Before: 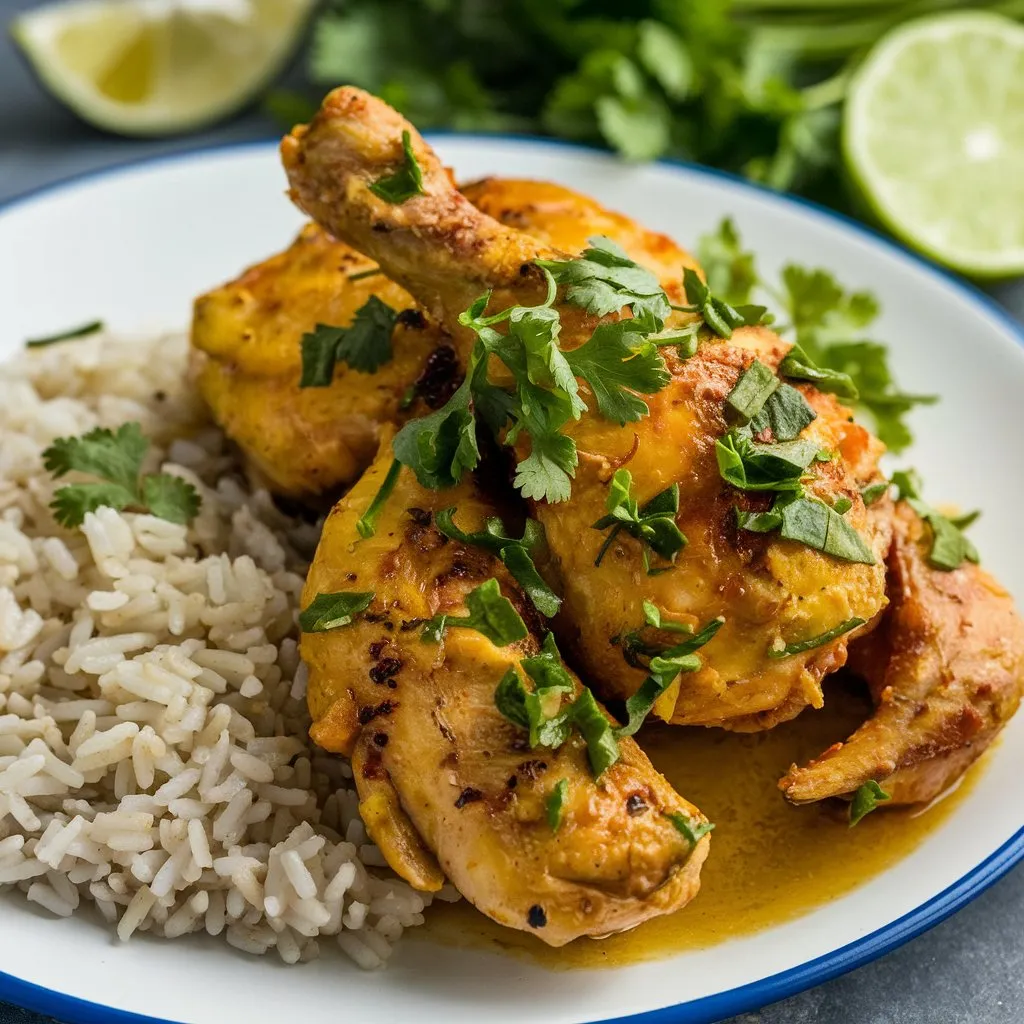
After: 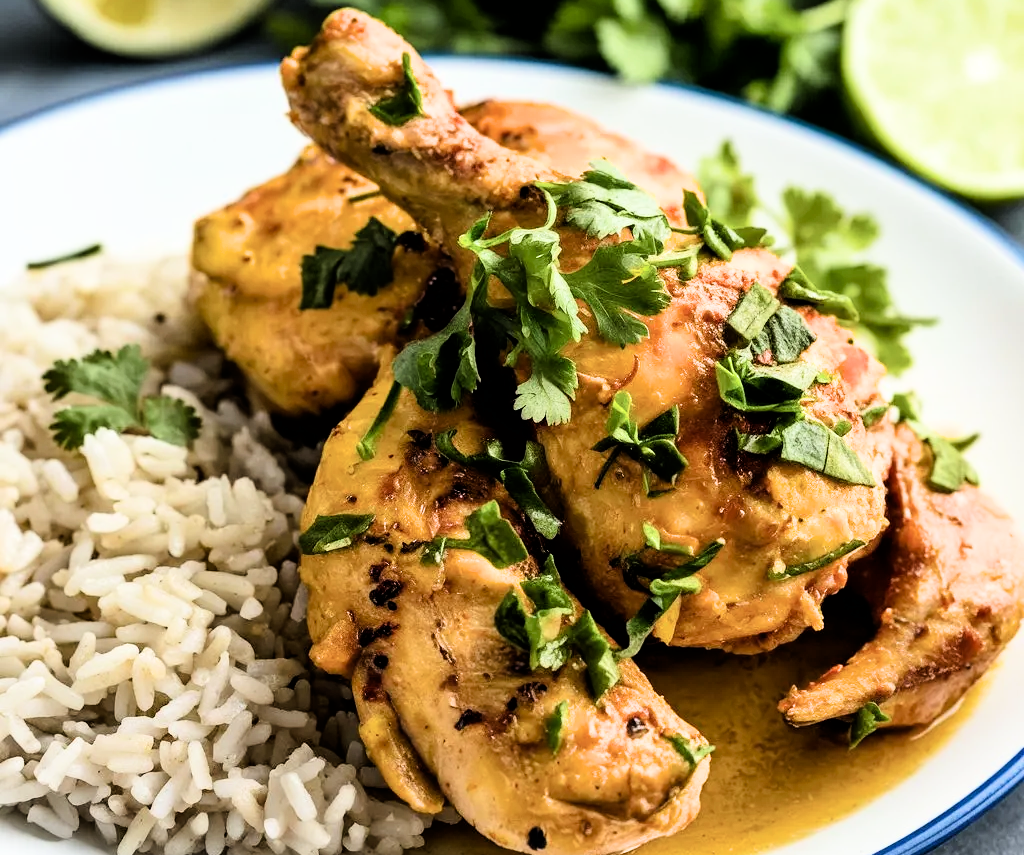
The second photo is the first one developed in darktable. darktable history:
exposure: black level correction 0.001, exposure 0.5 EV, compensate exposure bias true, compensate highlight preservation false
crop: top 7.625%, bottom 8.027%
filmic rgb: black relative exposure -5.42 EV, white relative exposure 2.85 EV, dynamic range scaling -37.73%, hardness 4, contrast 1.605, highlights saturation mix -0.93%
